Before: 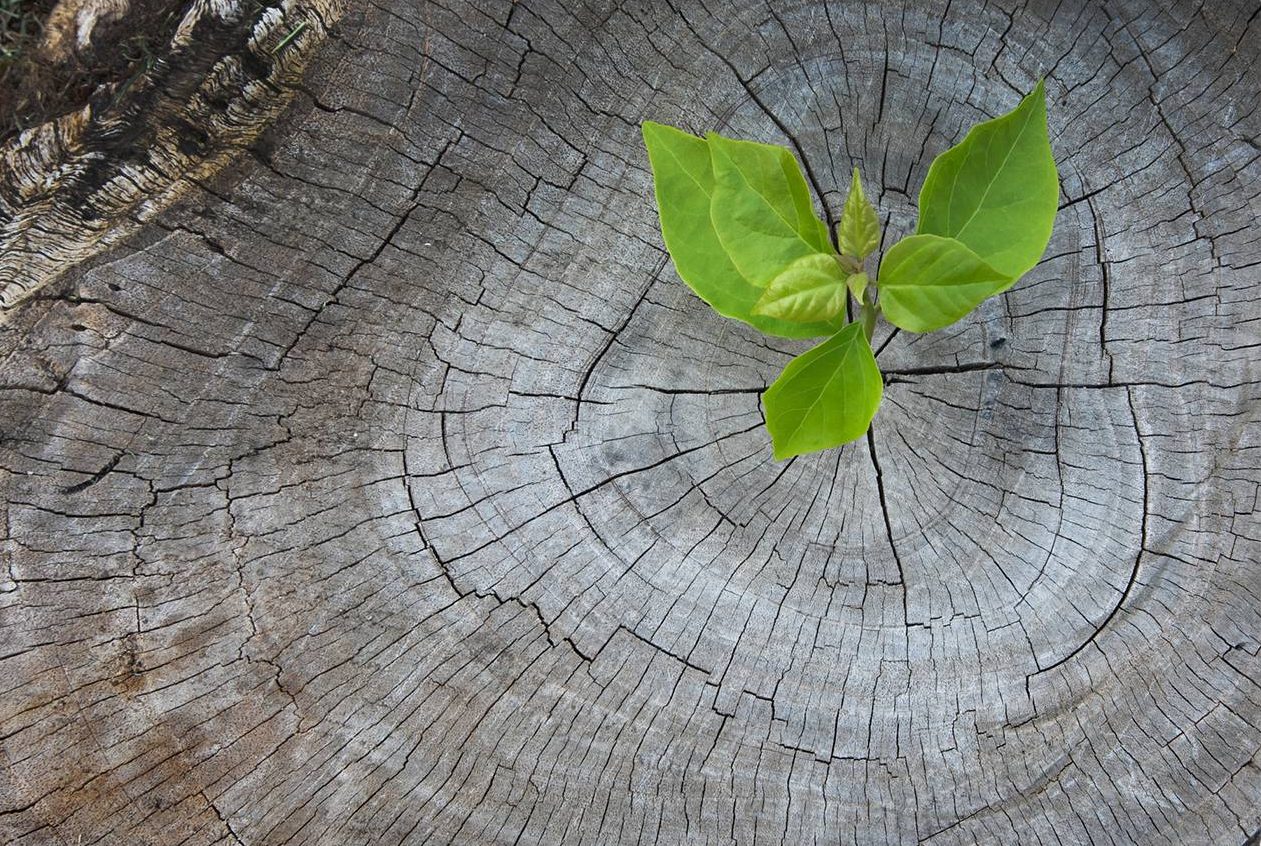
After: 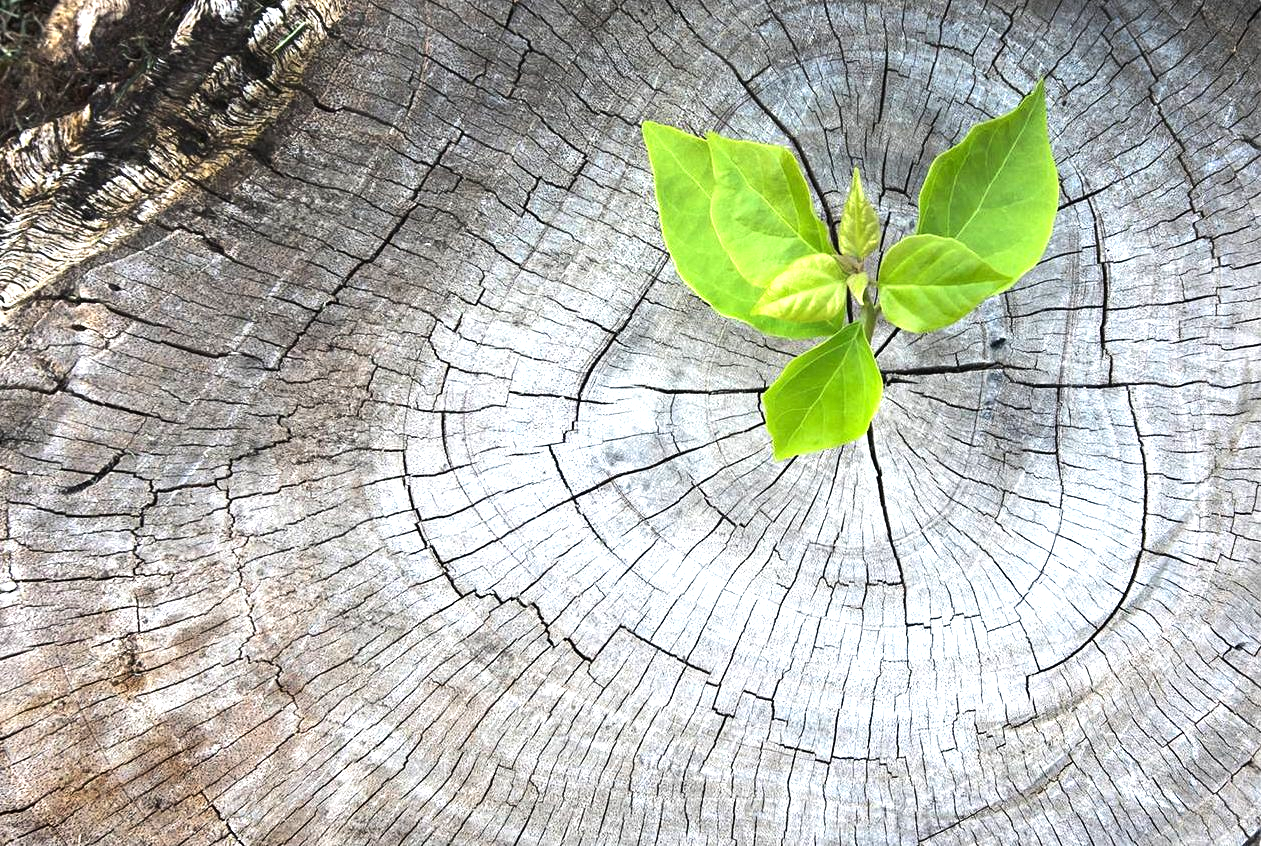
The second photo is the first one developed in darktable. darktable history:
tone equalizer: -8 EV -0.75 EV, -7 EV -0.7 EV, -6 EV -0.6 EV, -5 EV -0.4 EV, -3 EV 0.4 EV, -2 EV 0.6 EV, -1 EV 0.7 EV, +0 EV 0.75 EV, edges refinement/feathering 500, mask exposure compensation -1.57 EV, preserve details no
exposure: black level correction 0, exposure 0.7 EV, compensate exposure bias true, compensate highlight preservation false
